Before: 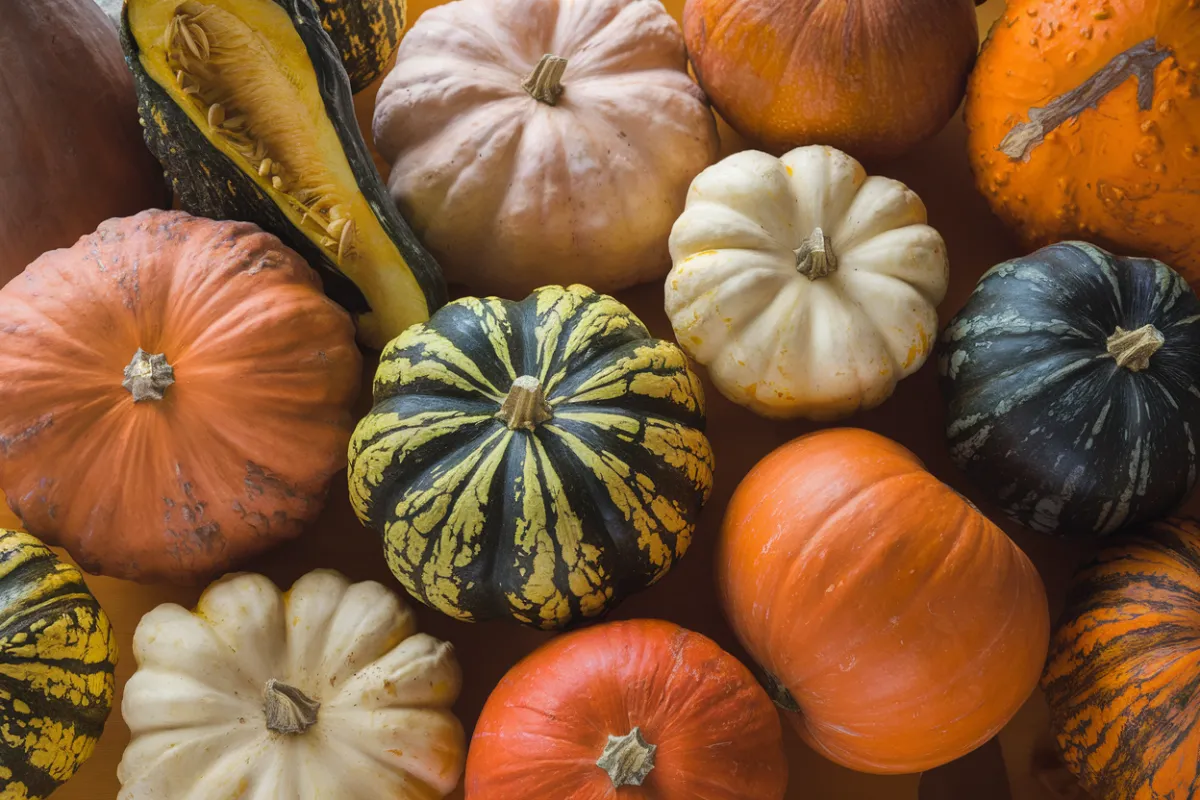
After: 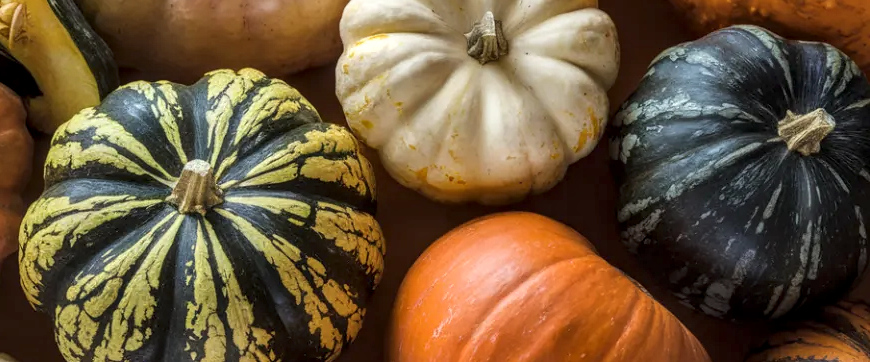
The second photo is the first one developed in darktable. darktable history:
local contrast: highlights 29%, detail 150%
crop and rotate: left 27.49%, top 27.201%, bottom 27.488%
